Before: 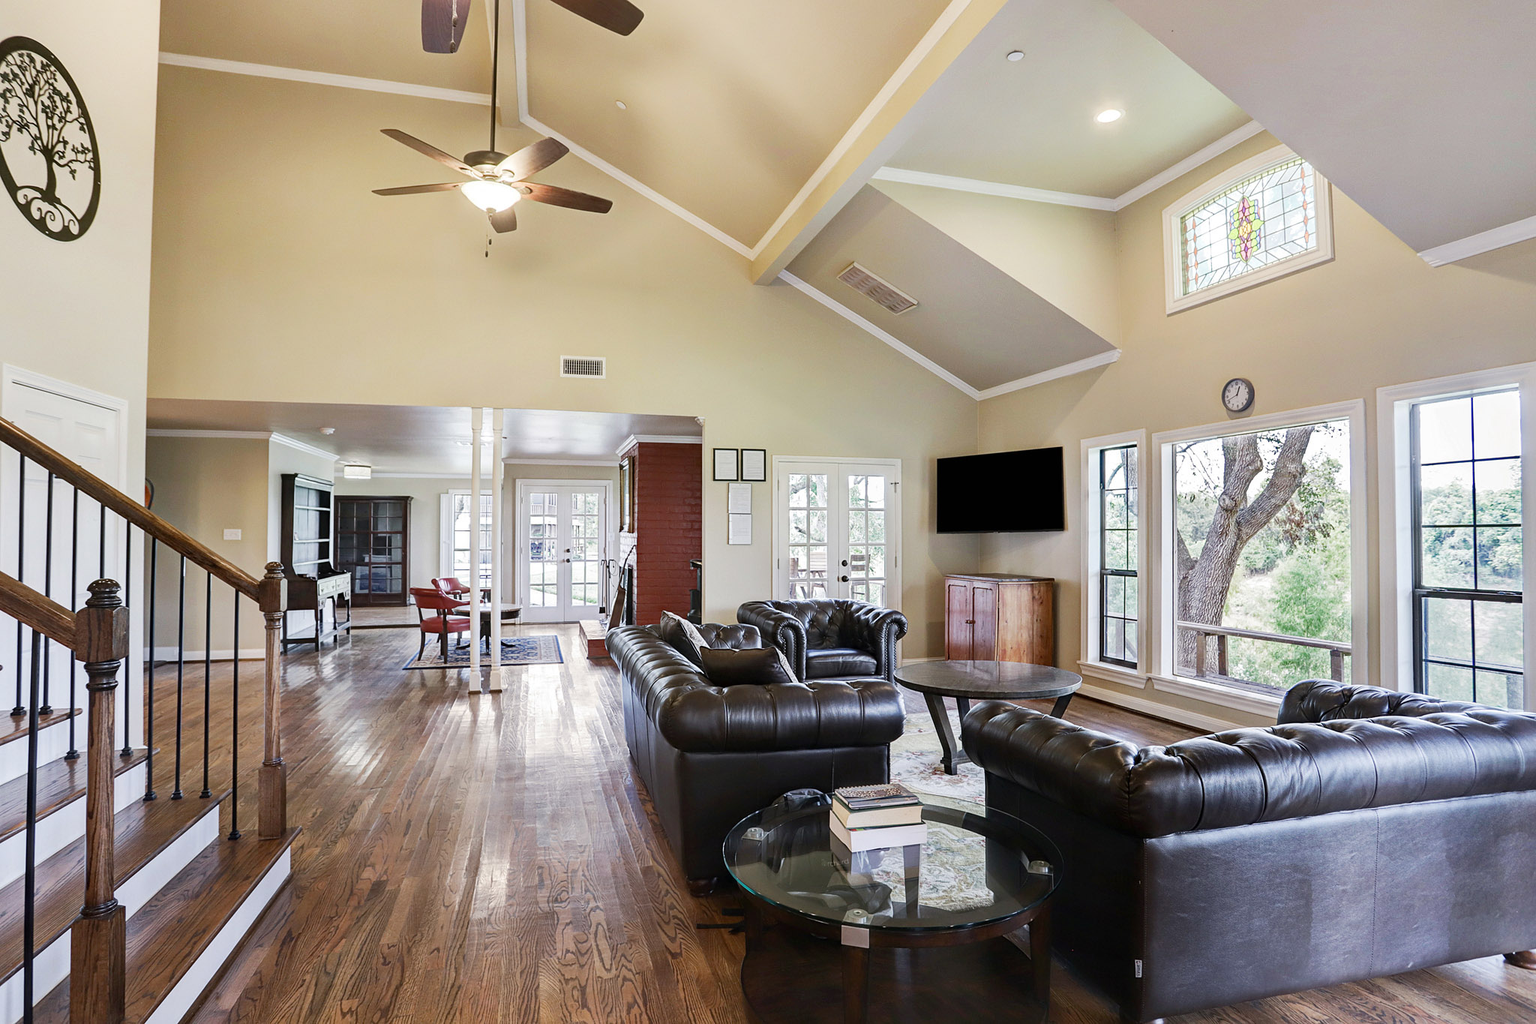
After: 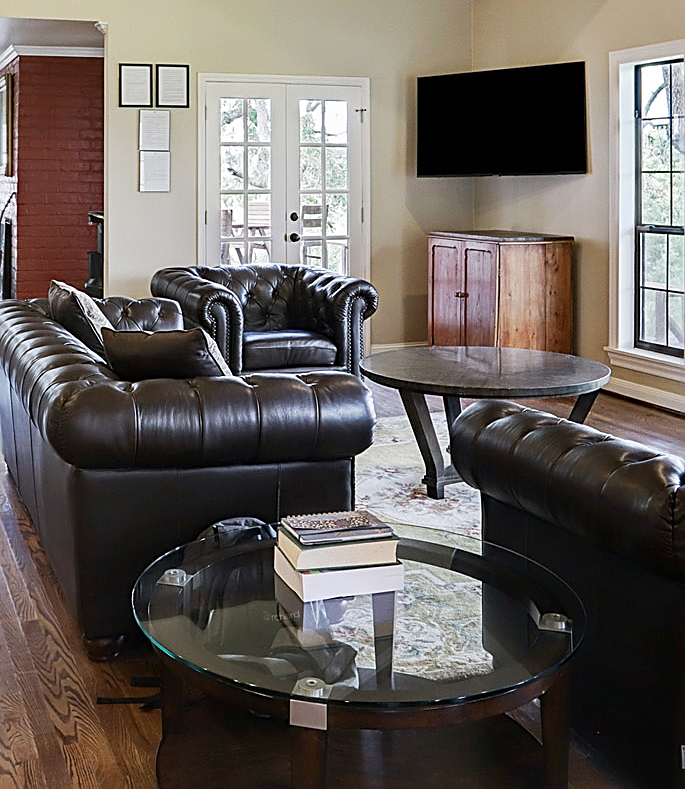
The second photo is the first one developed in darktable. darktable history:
crop: left 40.651%, top 39.176%, right 25.876%, bottom 2.957%
sharpen: on, module defaults
